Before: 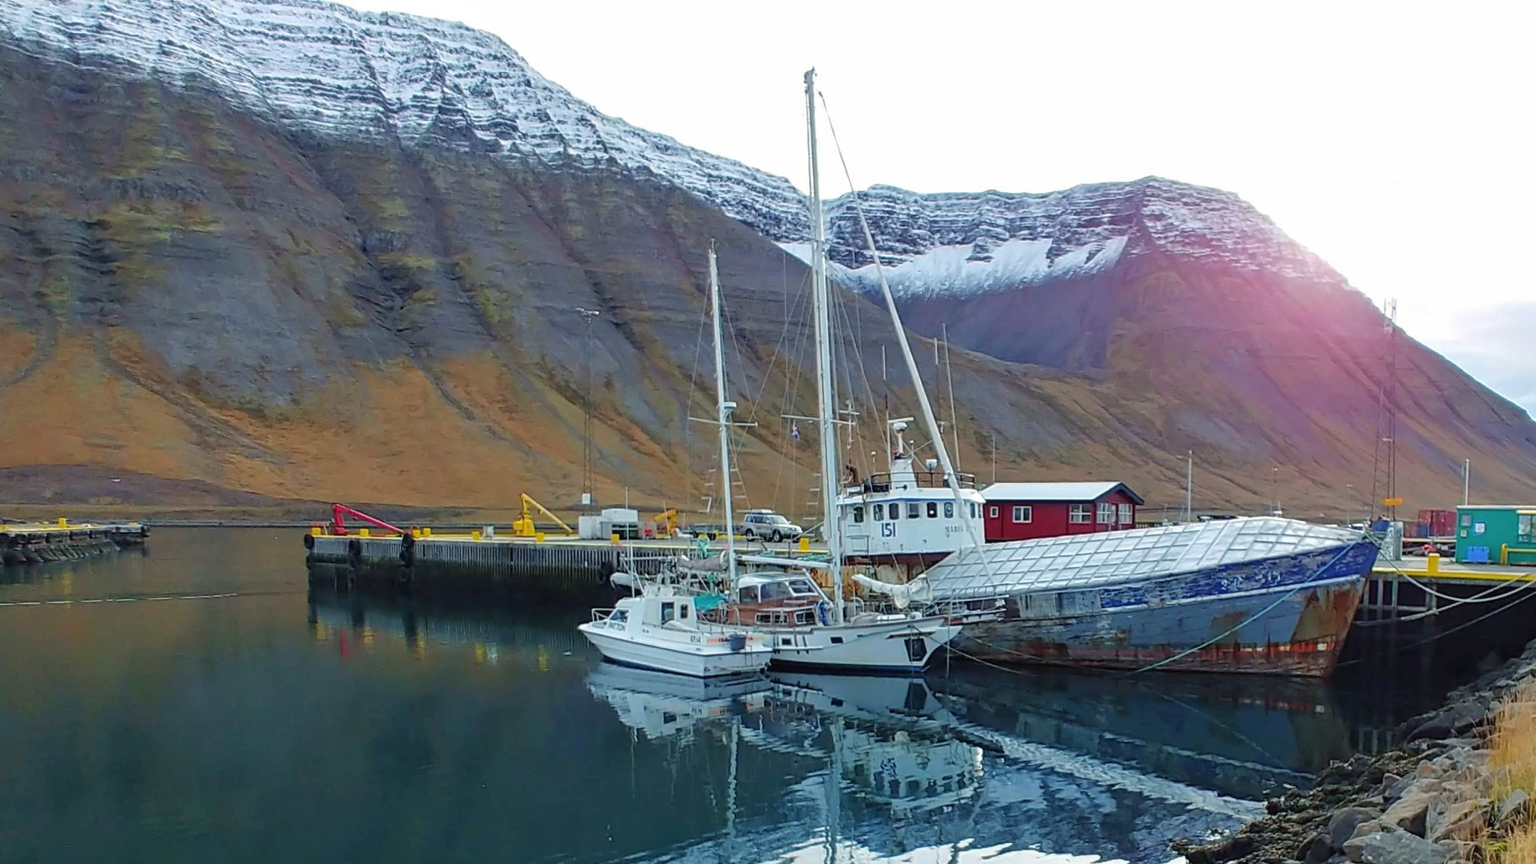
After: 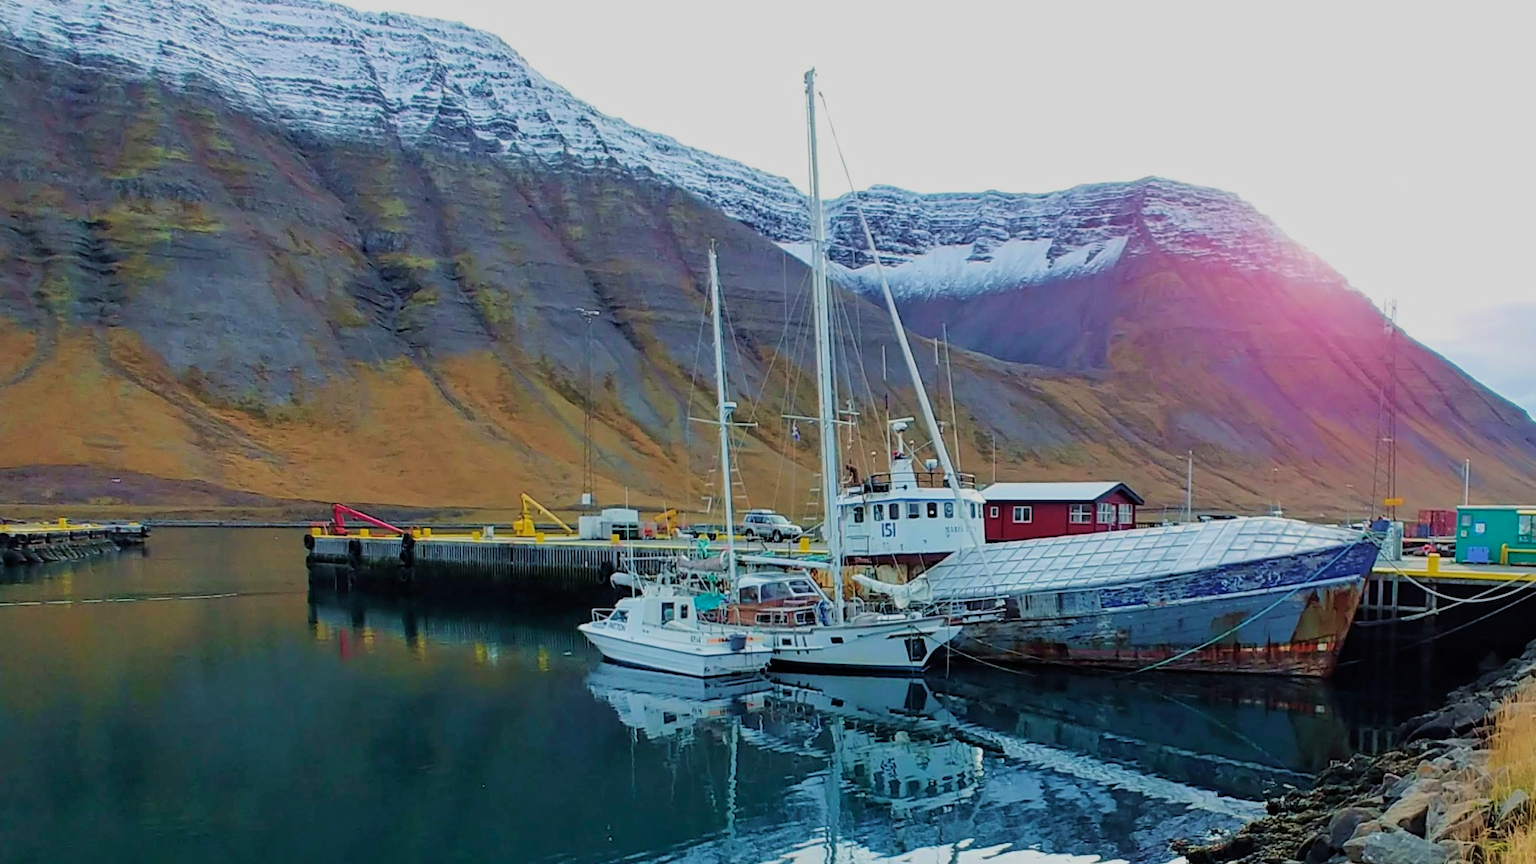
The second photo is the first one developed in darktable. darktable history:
velvia: strength 45%
filmic rgb: black relative exposure -7.65 EV, white relative exposure 4.56 EV, hardness 3.61, contrast 1.05
